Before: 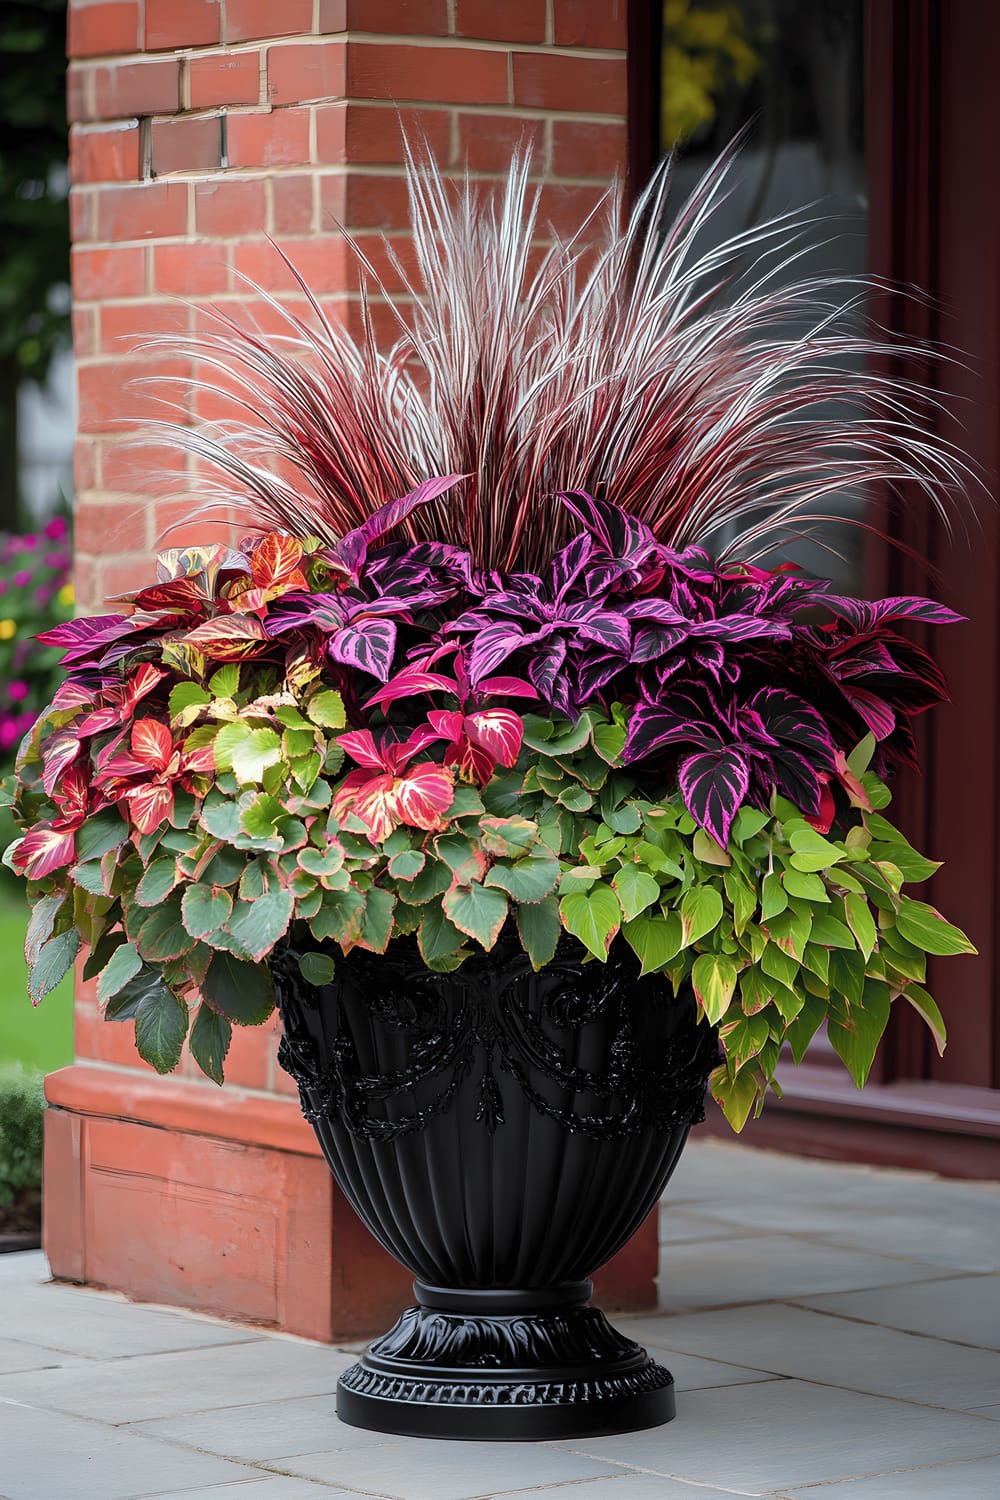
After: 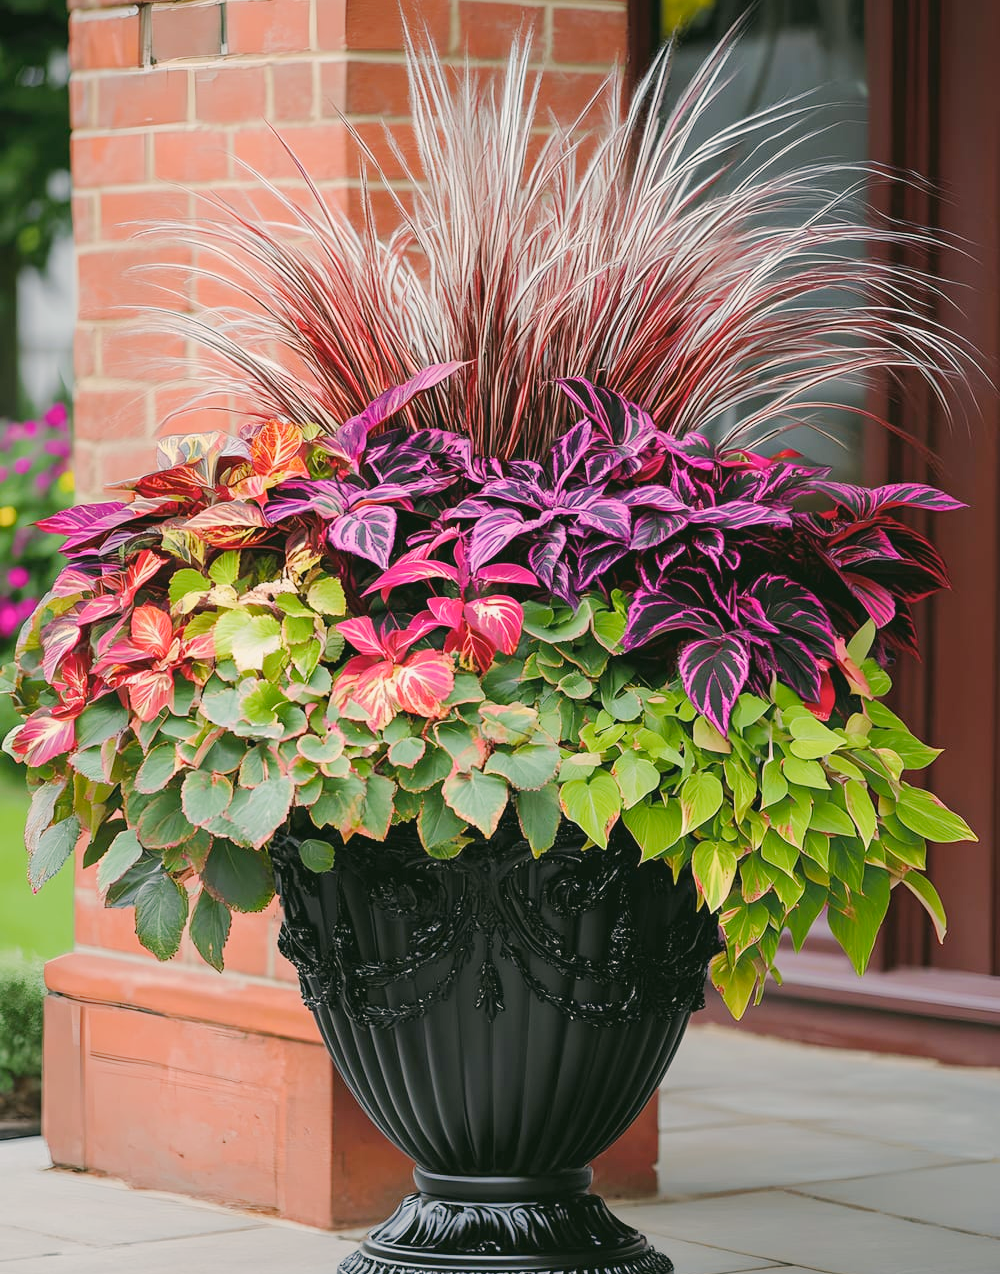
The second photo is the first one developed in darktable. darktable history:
crop: top 7.586%, bottom 7.452%
contrast brightness saturation: contrast -0.096, brightness 0.053, saturation 0.085
base curve: curves: ch0 [(0, 0) (0.158, 0.273) (0.879, 0.895) (1, 1)], preserve colors none
color correction: highlights a* 4.11, highlights b* 4.95, shadows a* -7.49, shadows b* 4.84
